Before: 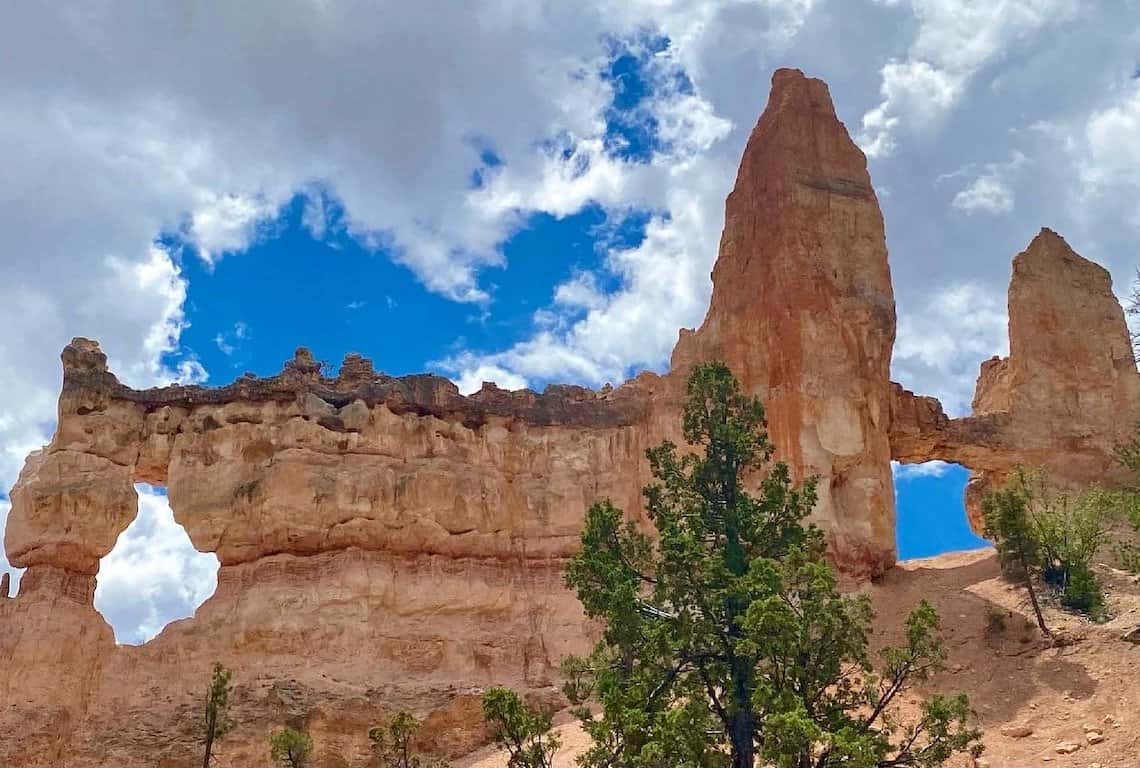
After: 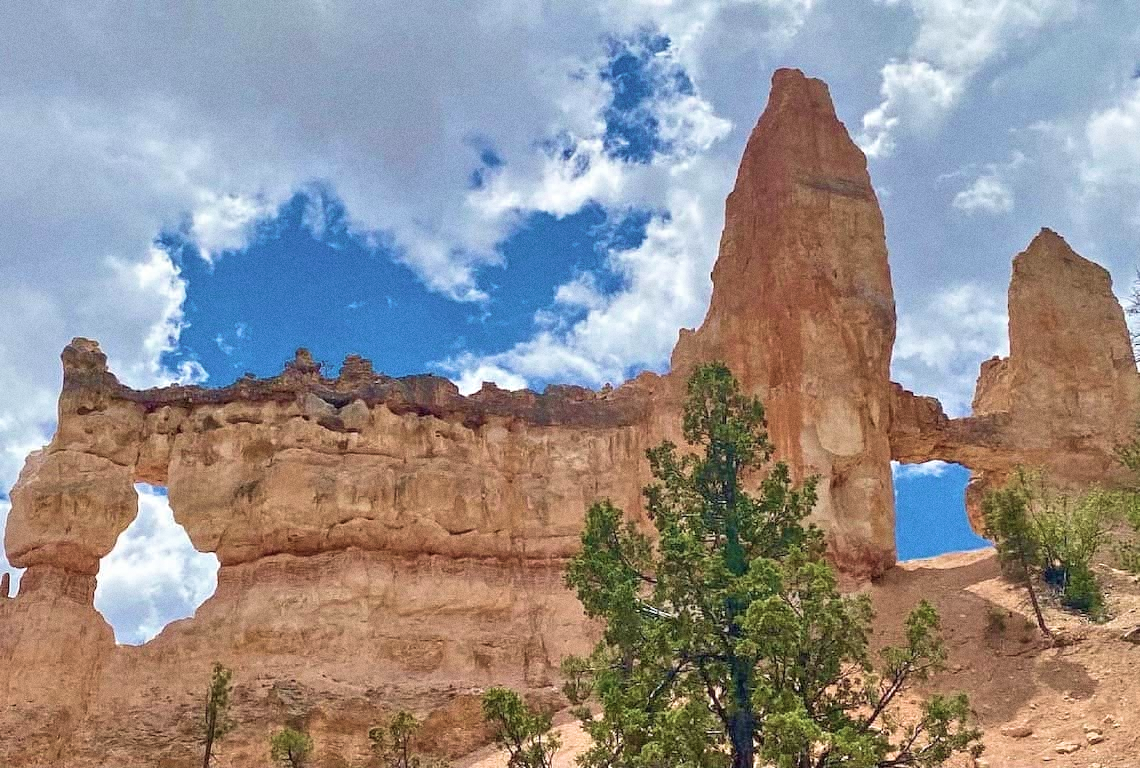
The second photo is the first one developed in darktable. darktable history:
contrast brightness saturation: contrast 0.06, brightness -0.01, saturation -0.23
tone equalizer: -8 EV 1 EV, -7 EV 1 EV, -6 EV 1 EV, -5 EV 1 EV, -4 EV 1 EV, -3 EV 0.75 EV, -2 EV 0.5 EV, -1 EV 0.25 EV
grain: coarseness 0.09 ISO
velvia: strength 36.57%
